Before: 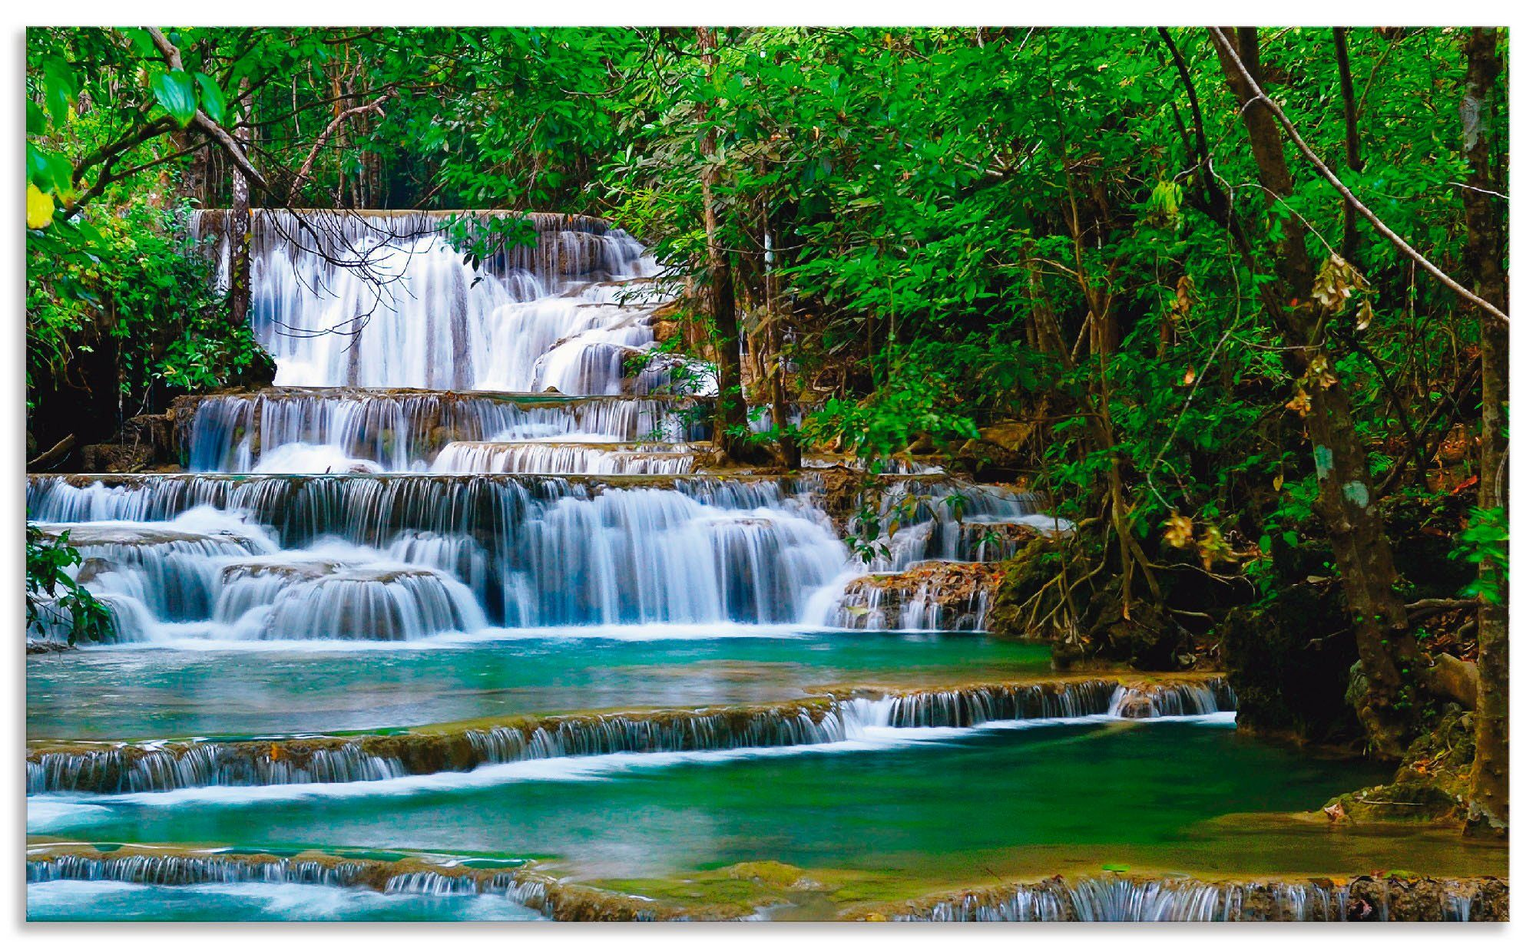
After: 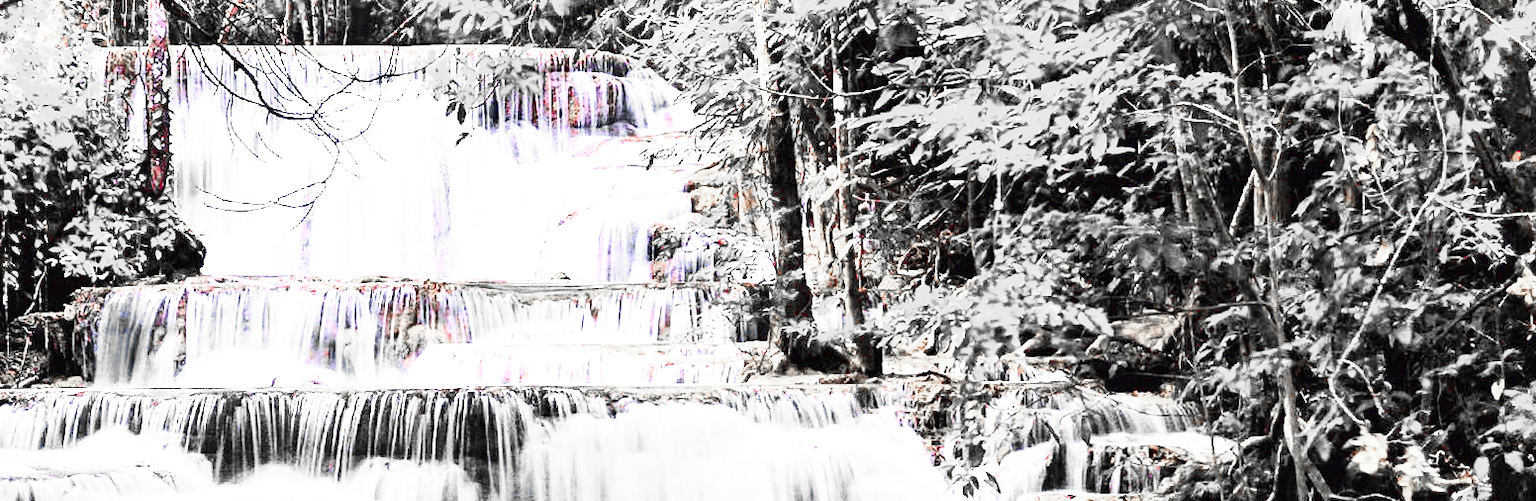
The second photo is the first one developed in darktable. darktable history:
crop: left 7.036%, top 18.398%, right 14.379%, bottom 40.043%
local contrast: highlights 100%, shadows 100%, detail 120%, midtone range 0.2
rgb curve: curves: ch0 [(0, 0) (0.21, 0.15) (0.24, 0.21) (0.5, 0.75) (0.75, 0.96) (0.89, 0.99) (1, 1)]; ch1 [(0, 0.02) (0.21, 0.13) (0.25, 0.2) (0.5, 0.67) (0.75, 0.9) (0.89, 0.97) (1, 1)]; ch2 [(0, 0.02) (0.21, 0.13) (0.25, 0.2) (0.5, 0.67) (0.75, 0.9) (0.89, 0.97) (1, 1)], compensate middle gray true
velvia: on, module defaults
exposure: black level correction 0, exposure 1.45 EV, compensate exposure bias true, compensate highlight preservation false
rotate and perspective: rotation -0.45°, automatic cropping original format, crop left 0.008, crop right 0.992, crop top 0.012, crop bottom 0.988
color zones: curves: ch0 [(0, 0.278) (0.143, 0.5) (0.286, 0.5) (0.429, 0.5) (0.571, 0.5) (0.714, 0.5) (0.857, 0.5) (1, 0.5)]; ch1 [(0, 1) (0.143, 0.165) (0.286, 0) (0.429, 0) (0.571, 0) (0.714, 0) (0.857, 0.5) (1, 0.5)]; ch2 [(0, 0.508) (0.143, 0.5) (0.286, 0.5) (0.429, 0.5) (0.571, 0.5) (0.714, 0.5) (0.857, 0.5) (1, 0.5)]
